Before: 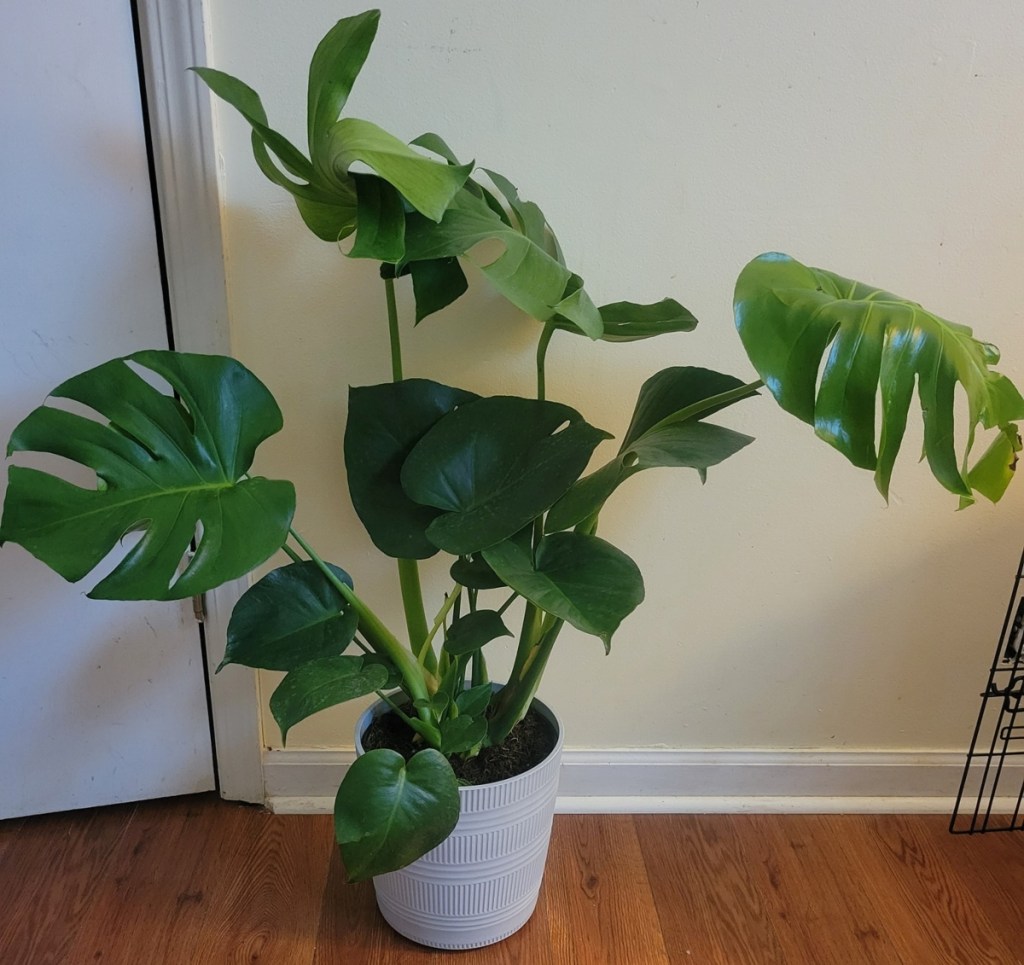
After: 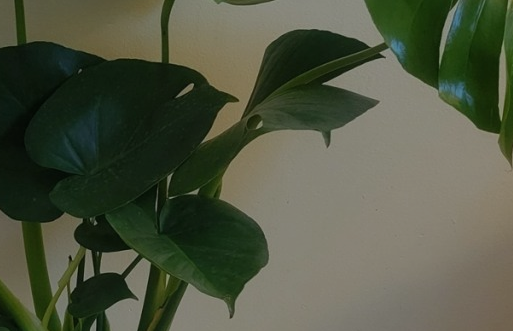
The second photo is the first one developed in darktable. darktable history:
exposure: exposure -0.981 EV, compensate highlight preservation false
crop: left 36.777%, top 34.925%, right 13.054%, bottom 30.707%
